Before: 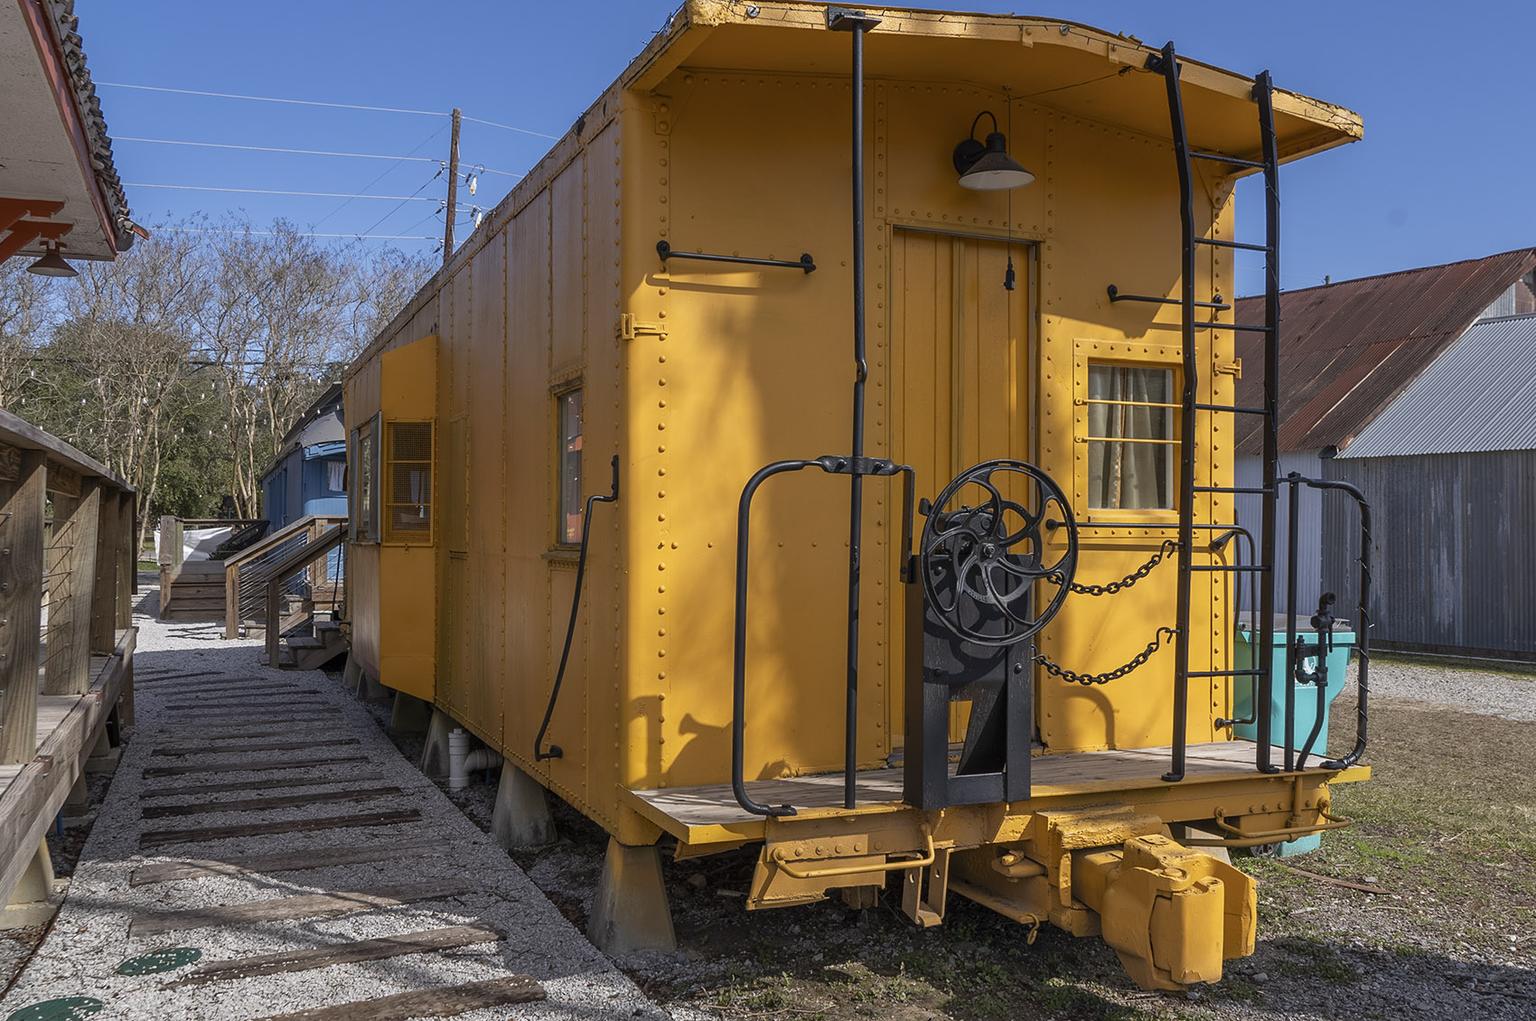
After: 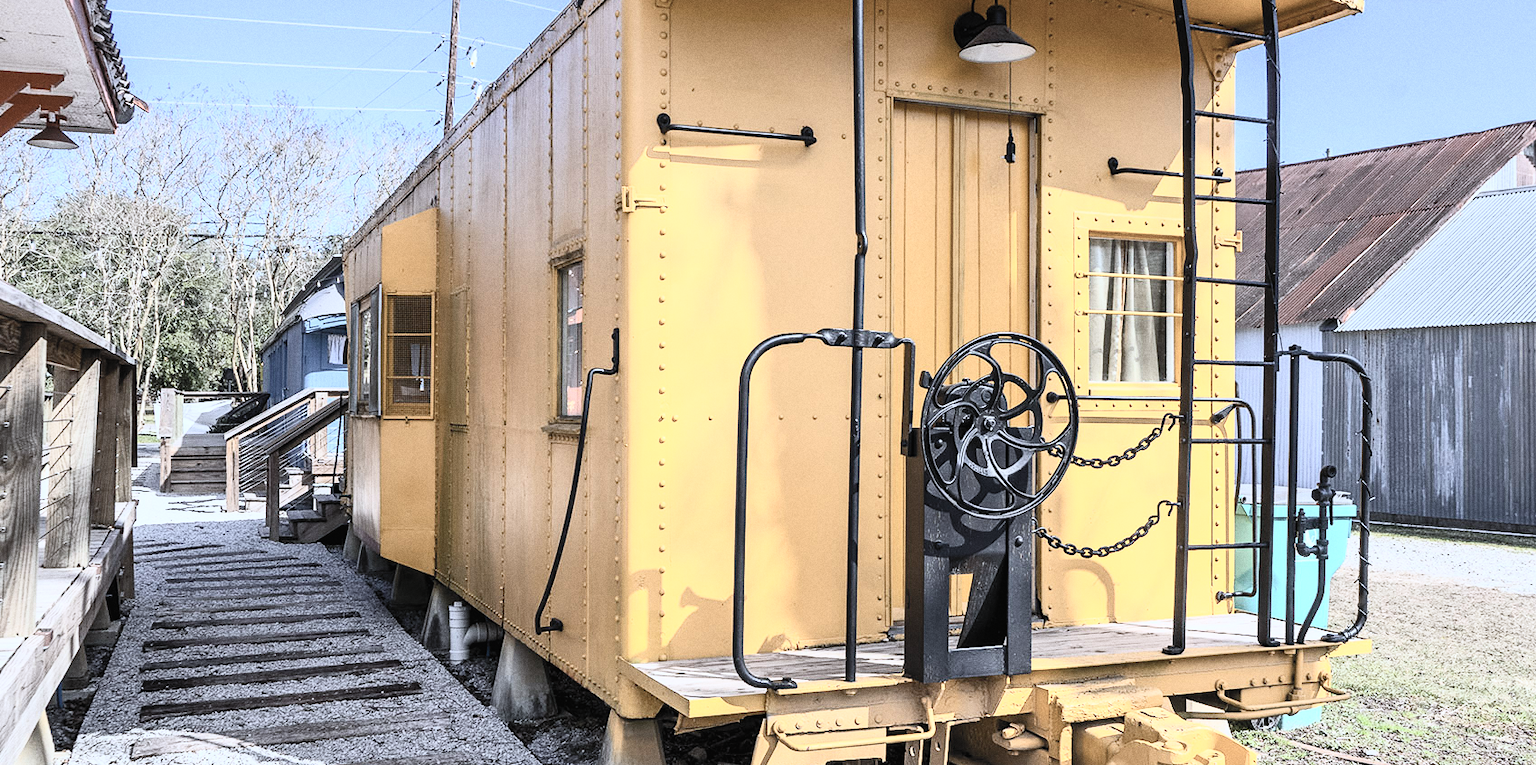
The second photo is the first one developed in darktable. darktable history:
contrast brightness saturation: contrast 0.57, brightness 0.57, saturation -0.34
white balance: red 0.926, green 1.003, blue 1.133
crop and rotate: top 12.5%, bottom 12.5%
filmic rgb: black relative exposure -7.15 EV, white relative exposure 5.36 EV, hardness 3.02, color science v6 (2022)
grain: coarseness 0.09 ISO
exposure: exposure 1 EV, compensate highlight preservation false
